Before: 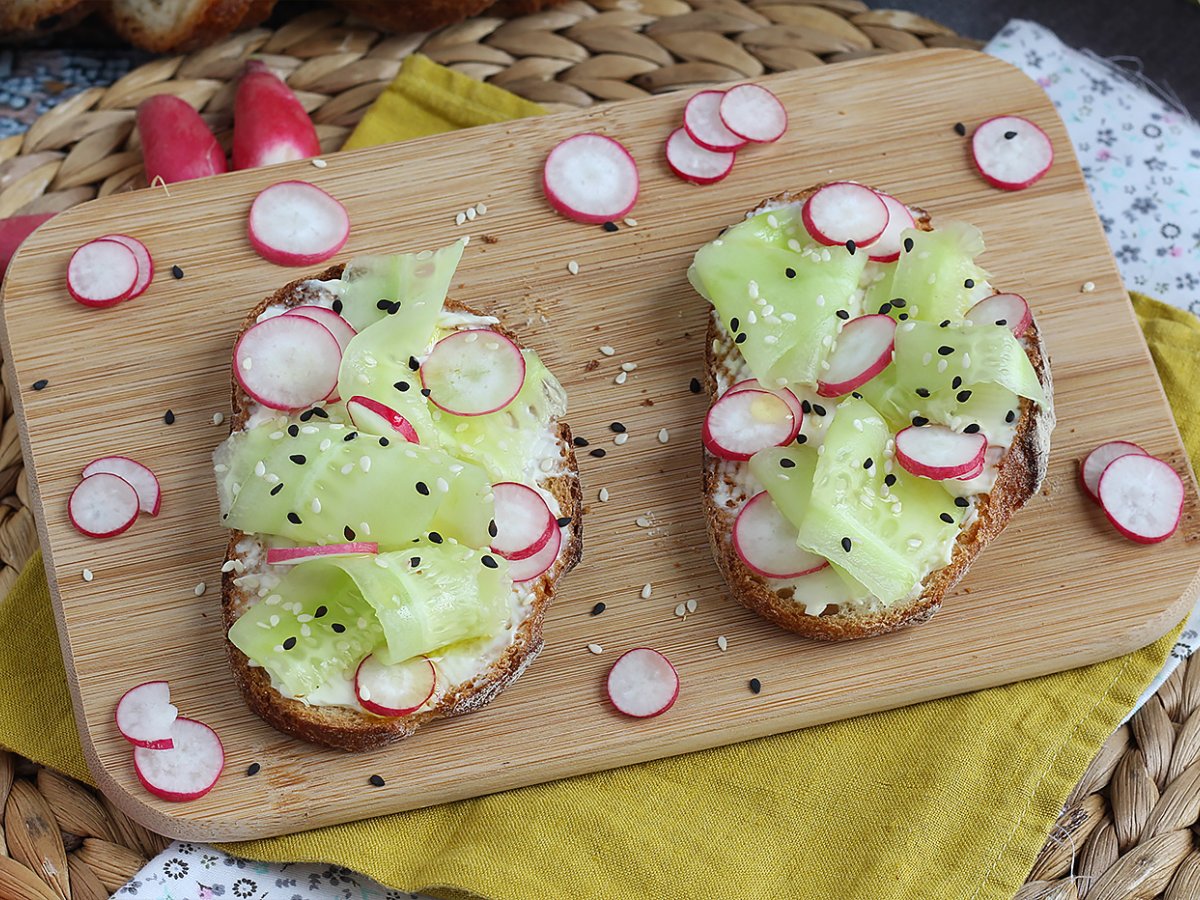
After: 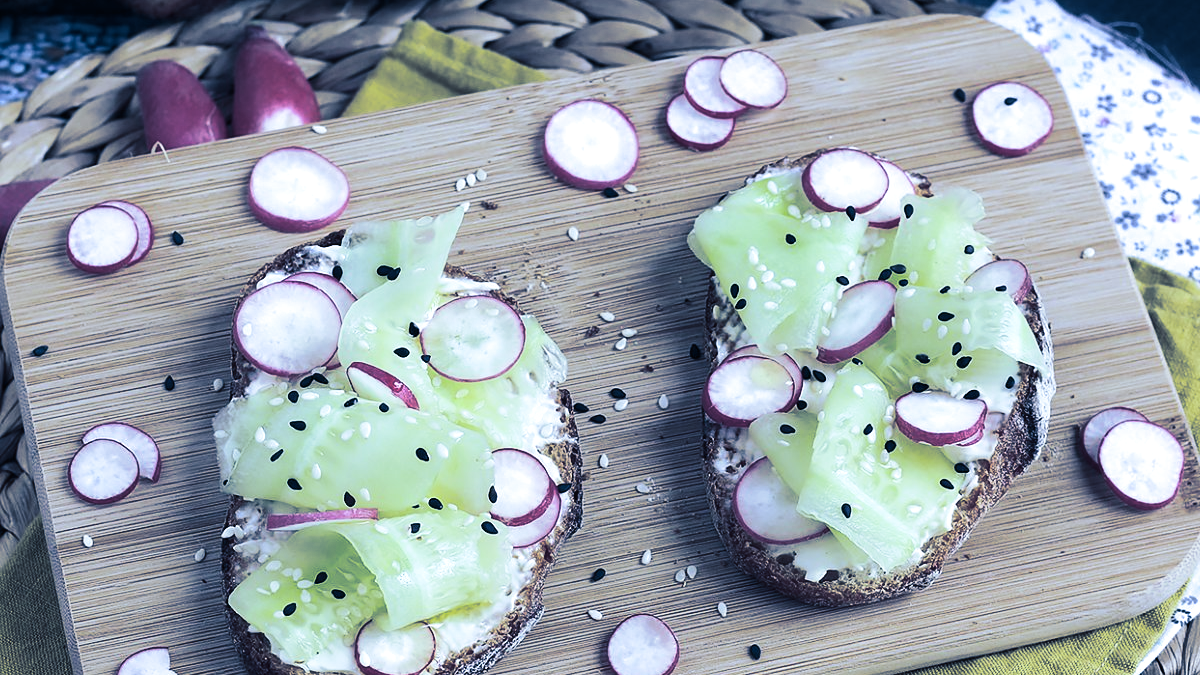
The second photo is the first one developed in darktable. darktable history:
color balance rgb: linear chroma grading › shadows -3%, linear chroma grading › highlights -4%
contrast brightness saturation: contrast 0.24, brightness 0.09
crop: top 3.857%, bottom 21.132%
split-toning: shadows › hue 226.8°, shadows › saturation 0.84
white balance: red 0.871, blue 1.249
